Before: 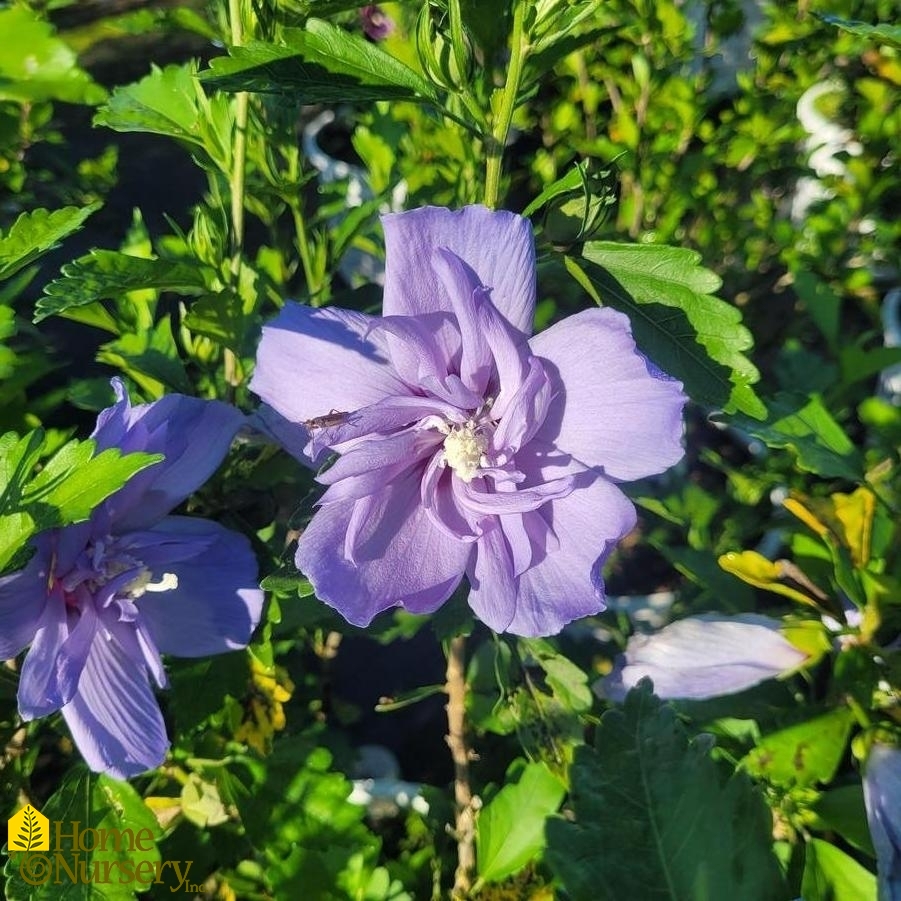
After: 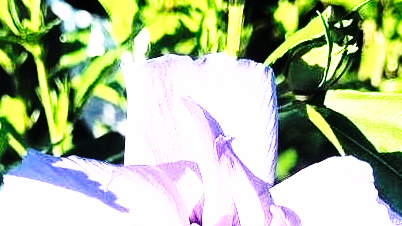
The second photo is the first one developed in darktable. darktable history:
crop: left 28.64%, top 16.832%, right 26.637%, bottom 58.055%
base curve: curves: ch0 [(0, 0) (0.026, 0.03) (0.109, 0.232) (0.351, 0.748) (0.669, 0.968) (1, 1)], preserve colors none
rgb curve: curves: ch0 [(0, 0) (0.21, 0.15) (0.24, 0.21) (0.5, 0.75) (0.75, 0.96) (0.89, 0.99) (1, 1)]; ch1 [(0, 0.02) (0.21, 0.13) (0.25, 0.2) (0.5, 0.67) (0.75, 0.9) (0.89, 0.97) (1, 1)]; ch2 [(0, 0.02) (0.21, 0.13) (0.25, 0.2) (0.5, 0.67) (0.75, 0.9) (0.89, 0.97) (1, 1)], compensate middle gray true
